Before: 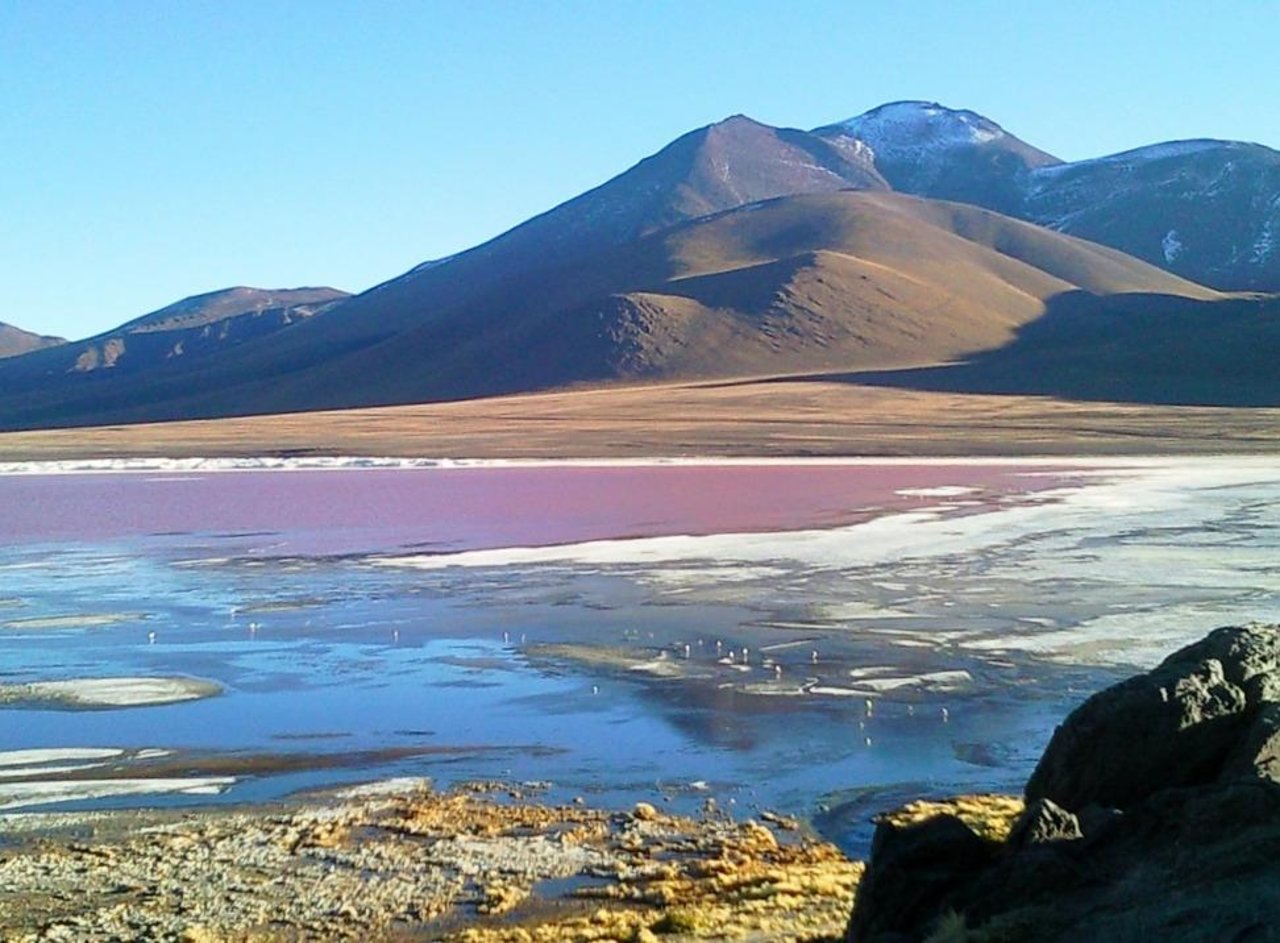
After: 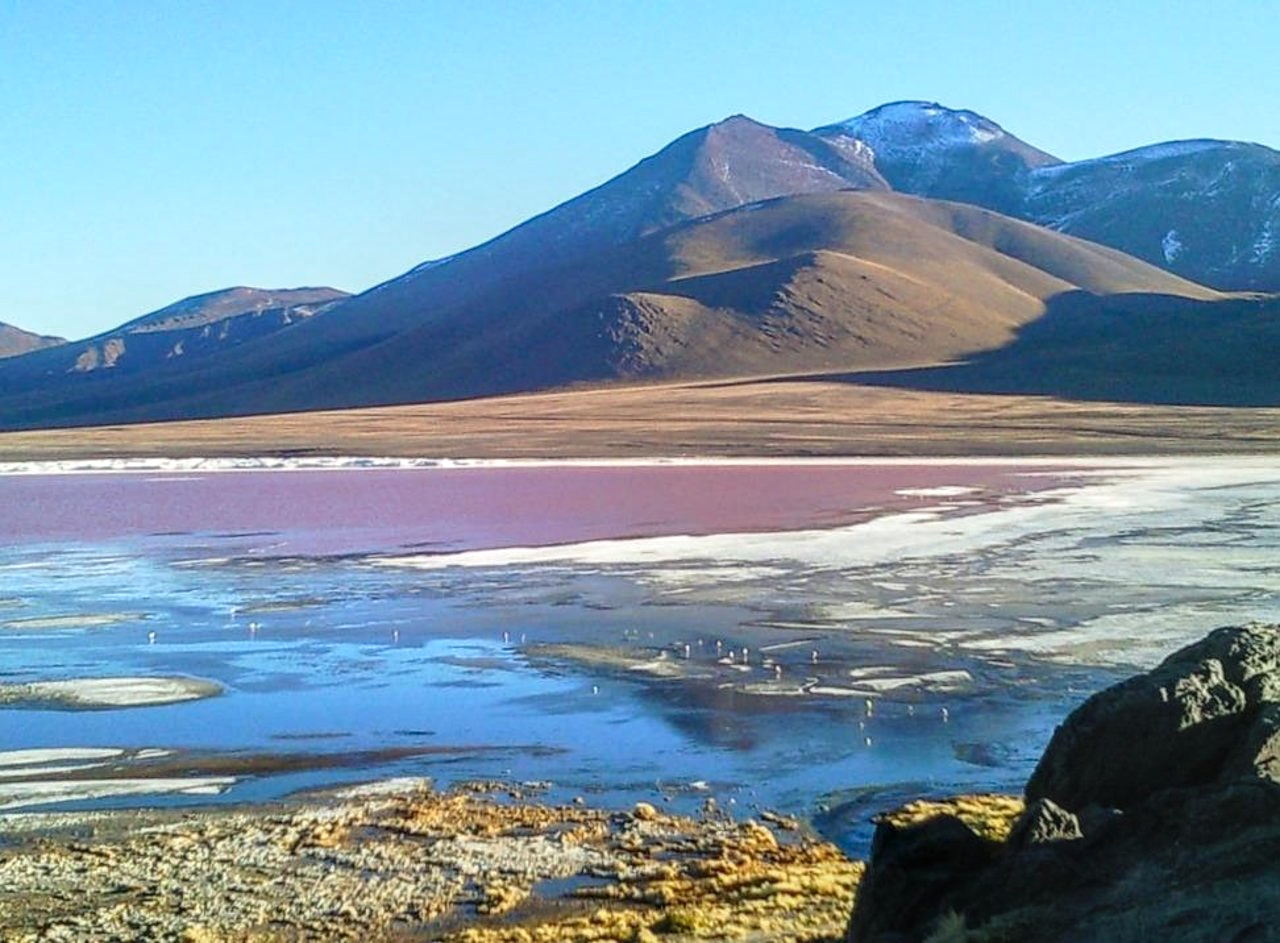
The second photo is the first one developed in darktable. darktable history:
local contrast: highlights 0%, shadows 0%, detail 133%
color zones: curves: ch0 [(0.068, 0.464) (0.25, 0.5) (0.48, 0.508) (0.75, 0.536) (0.886, 0.476) (0.967, 0.456)]; ch1 [(0.066, 0.456) (0.25, 0.5) (0.616, 0.508) (0.746, 0.56) (0.934, 0.444)]
